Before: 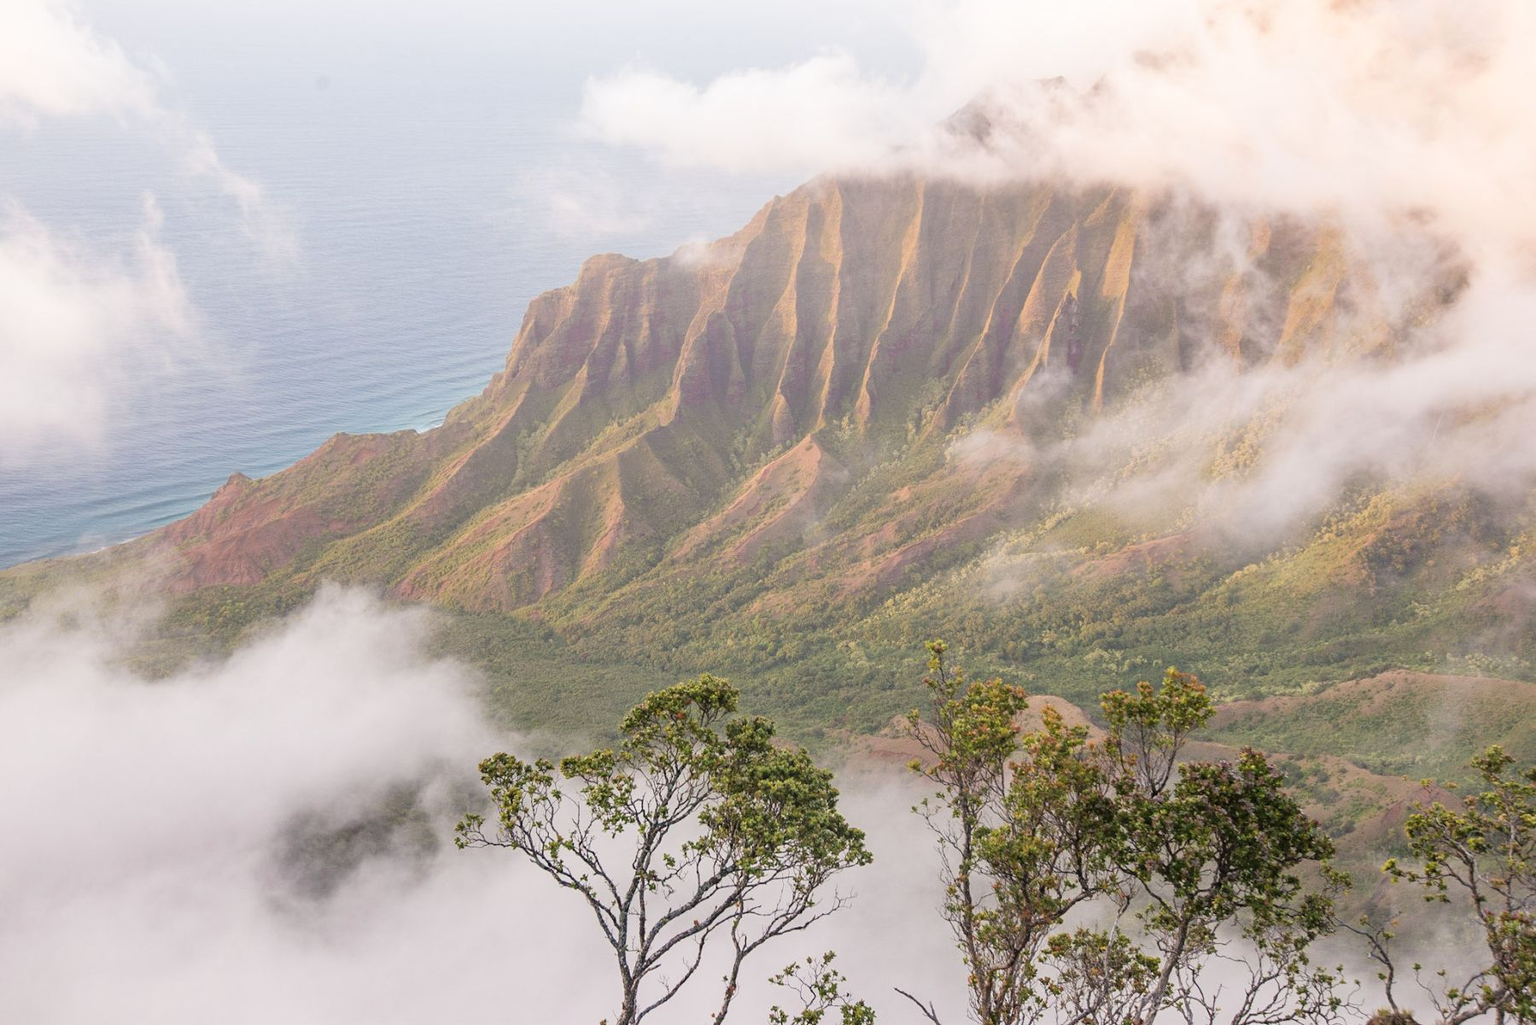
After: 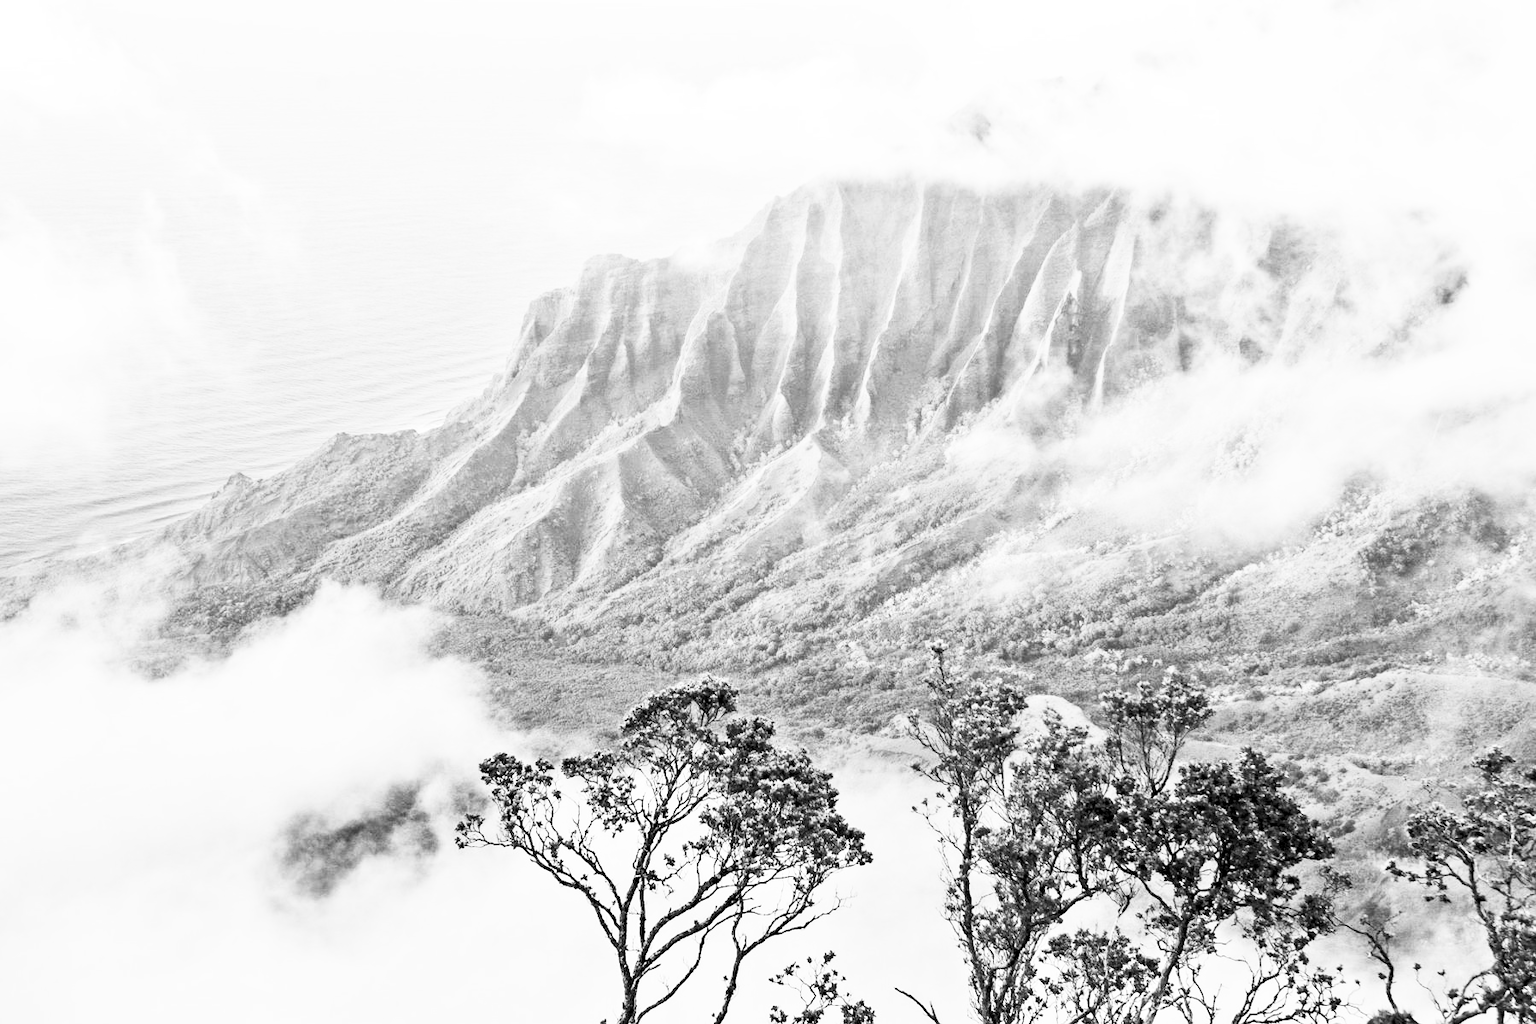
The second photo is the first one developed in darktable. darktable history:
white balance: red 0.988, blue 1.017
contrast equalizer: y [[0.511, 0.558, 0.631, 0.632, 0.559, 0.512], [0.5 ×6], [0.5 ×6], [0 ×6], [0 ×6]]
contrast brightness saturation: contrast 0.53, brightness 0.47, saturation -1
